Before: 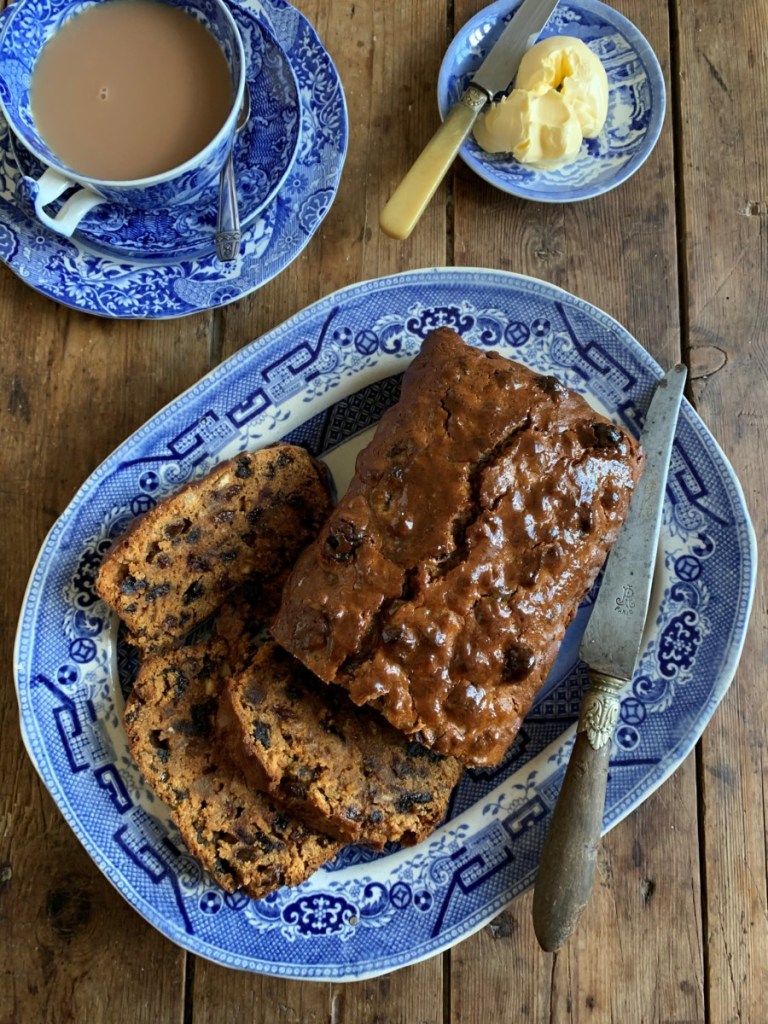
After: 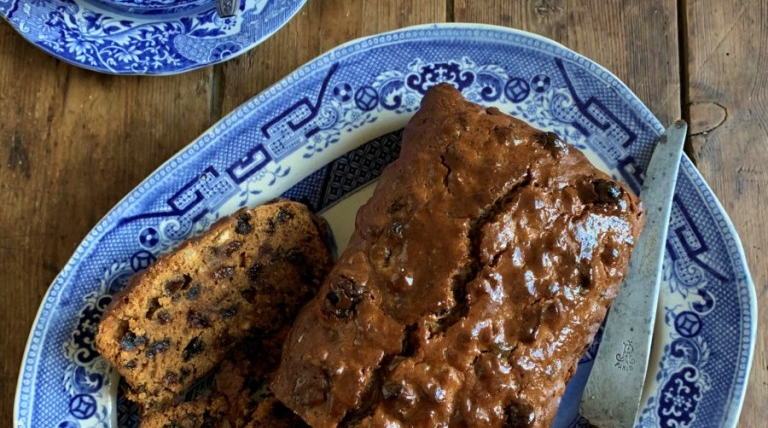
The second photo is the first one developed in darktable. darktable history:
crop and rotate: top 23.84%, bottom 34.294%
velvia: on, module defaults
